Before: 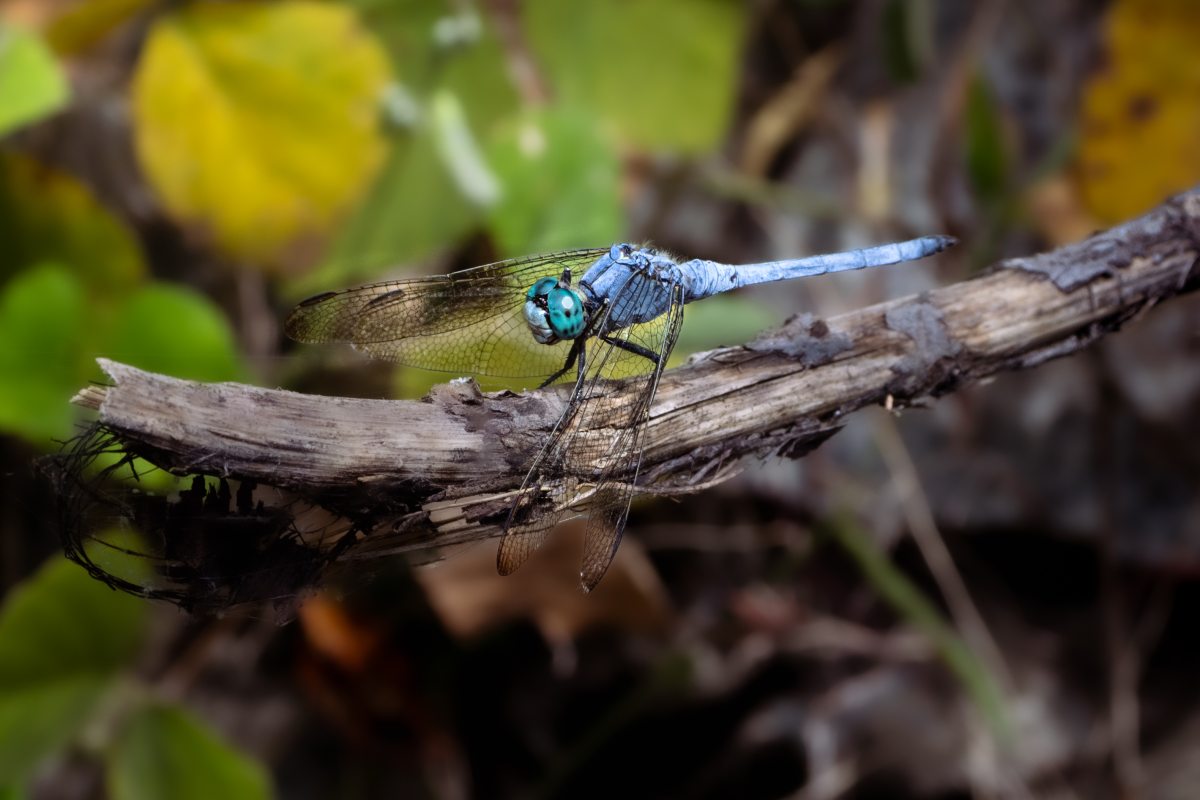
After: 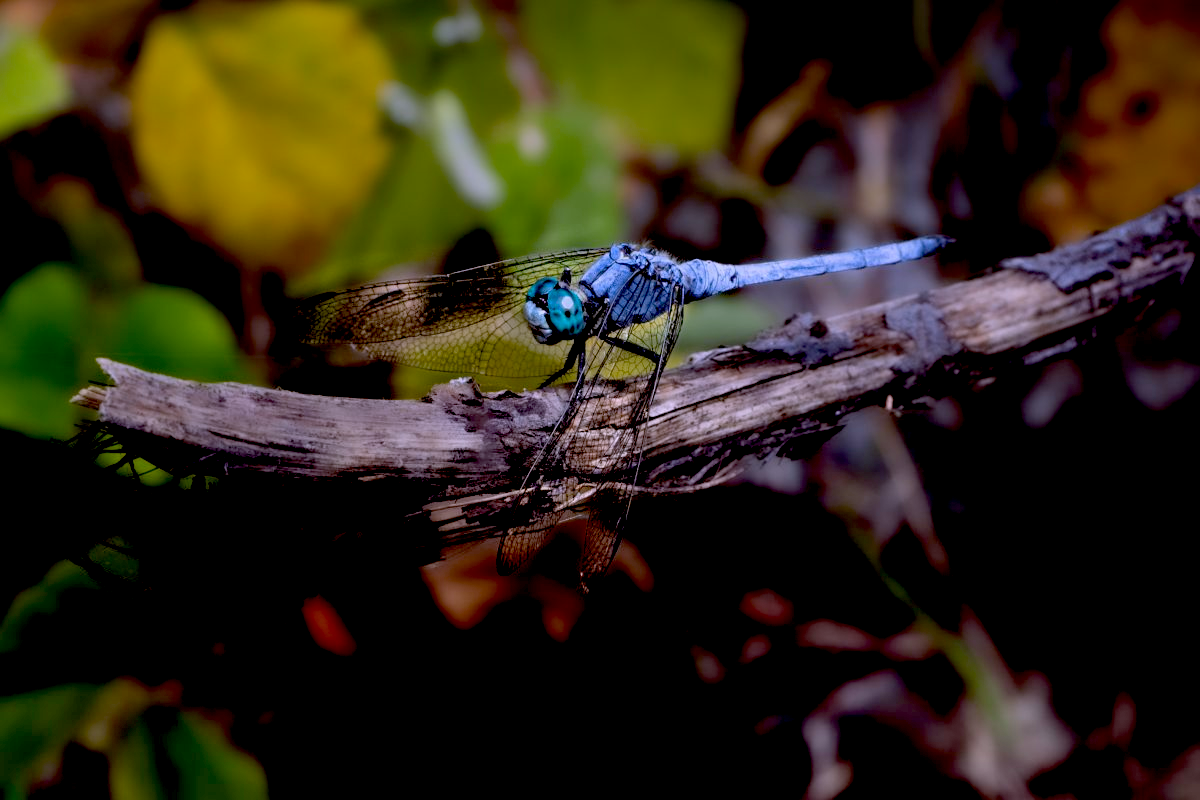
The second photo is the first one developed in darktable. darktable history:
white balance: red 1.05, blue 1.072
exposure: black level correction 0.056, compensate highlight preservation false
graduated density: hue 238.83°, saturation 50%
